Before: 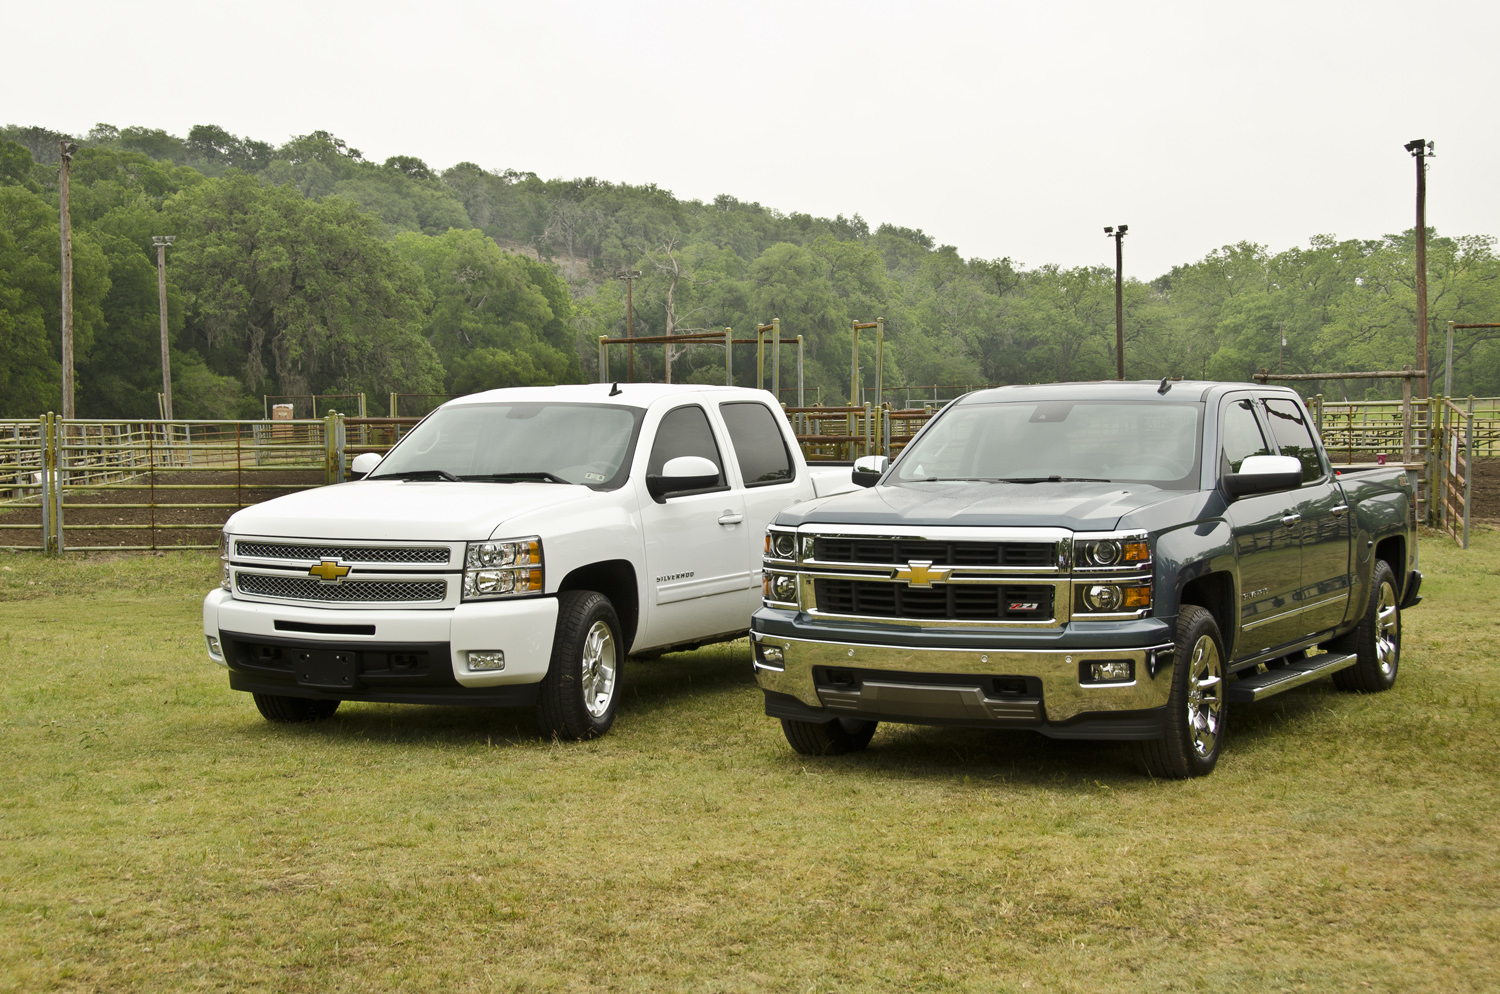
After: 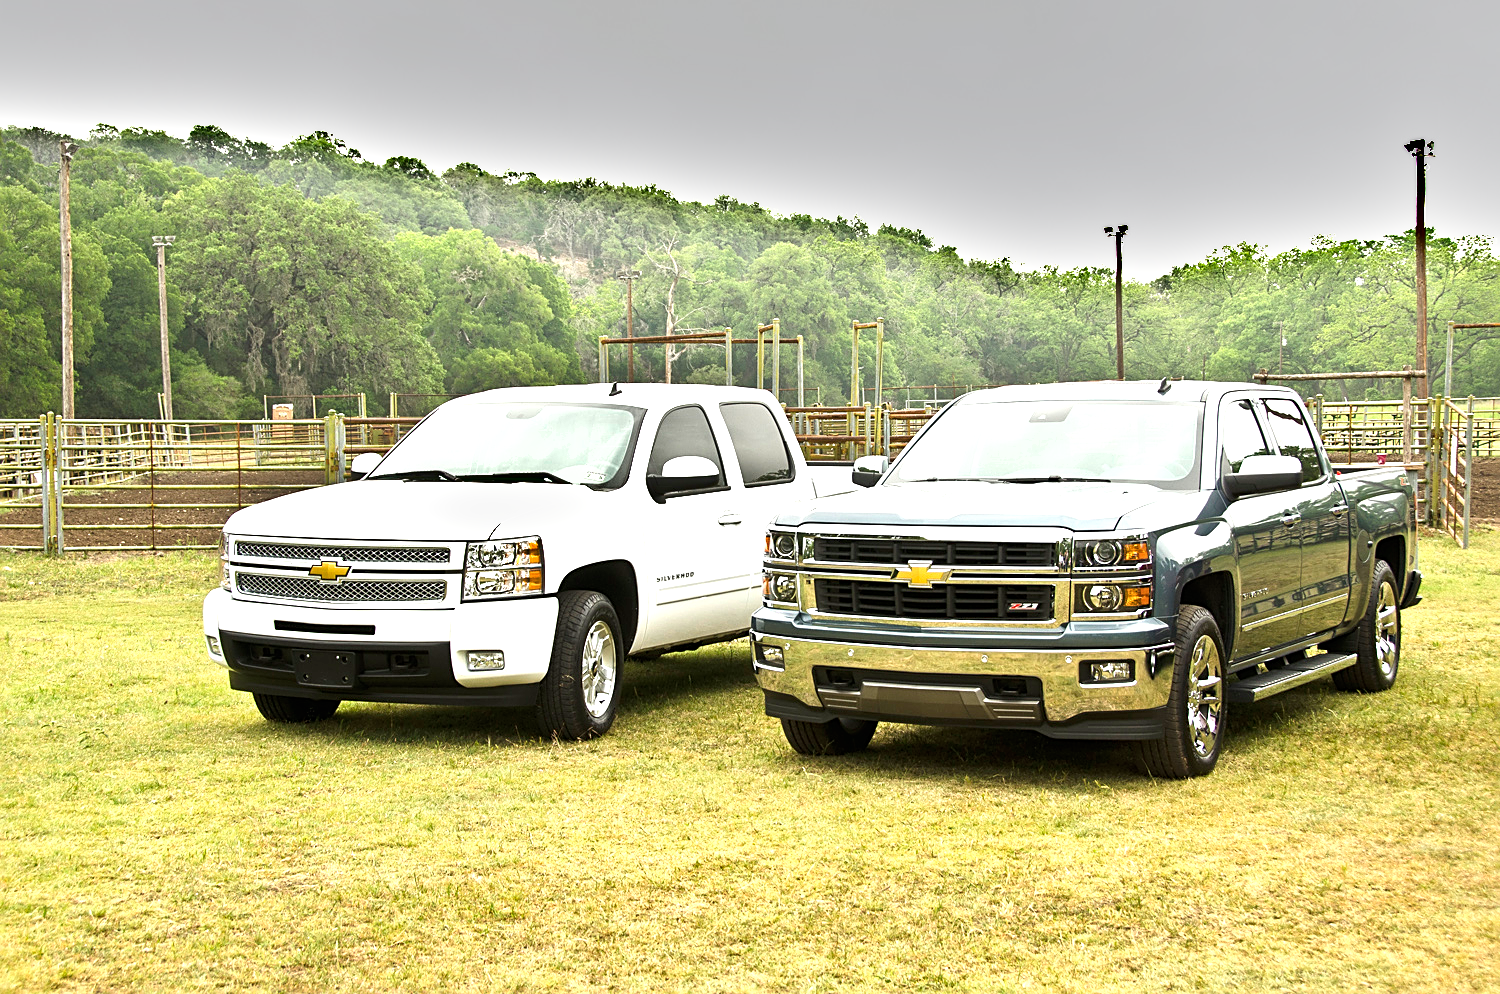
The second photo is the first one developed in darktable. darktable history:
shadows and highlights: radius 44.78, white point adjustment 6.64, compress 79.65%, highlights color adjustment 78.42%, soften with gaussian
sharpen: on, module defaults
exposure: black level correction 0, exposure 1.1 EV, compensate highlight preservation false
